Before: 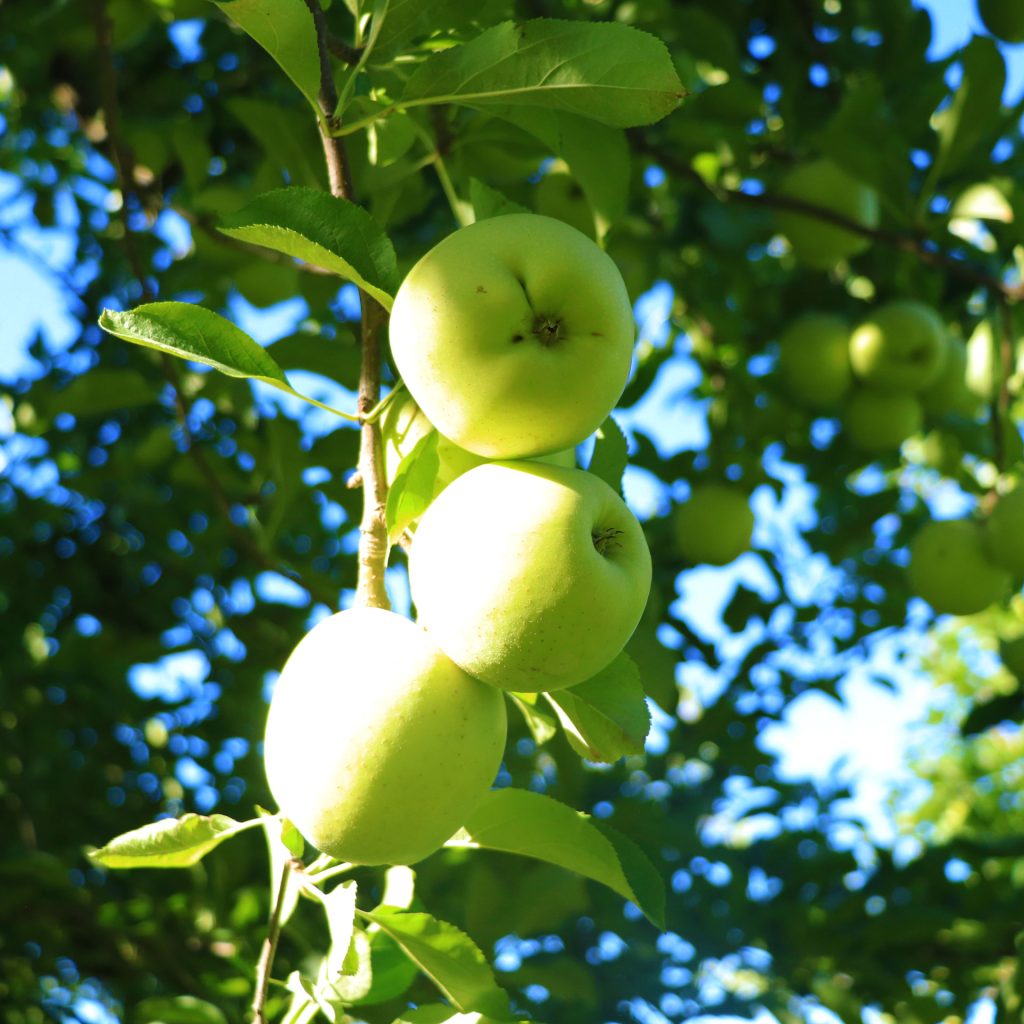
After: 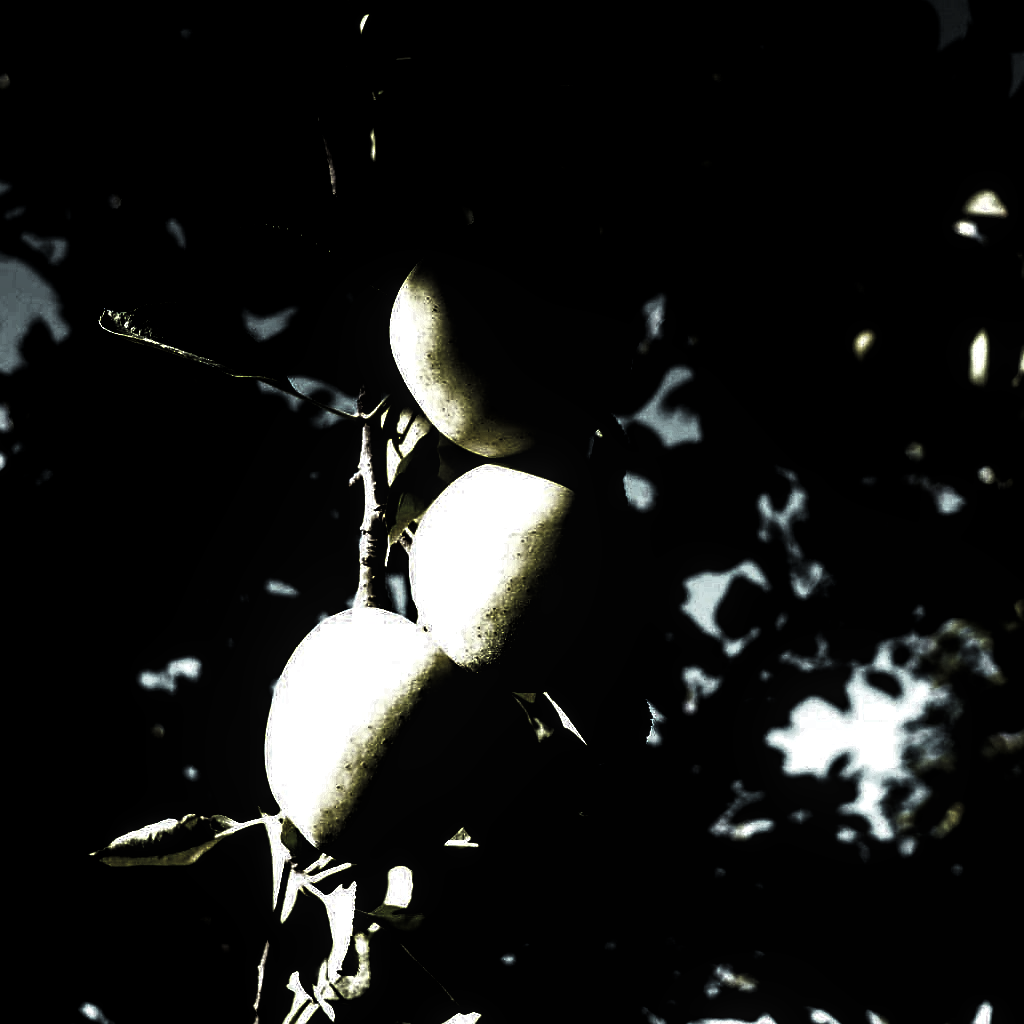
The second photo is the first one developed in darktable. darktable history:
sharpen: radius 0.987
levels: levels [0.721, 0.937, 0.997]
local contrast: highlights 85%, shadows 82%
